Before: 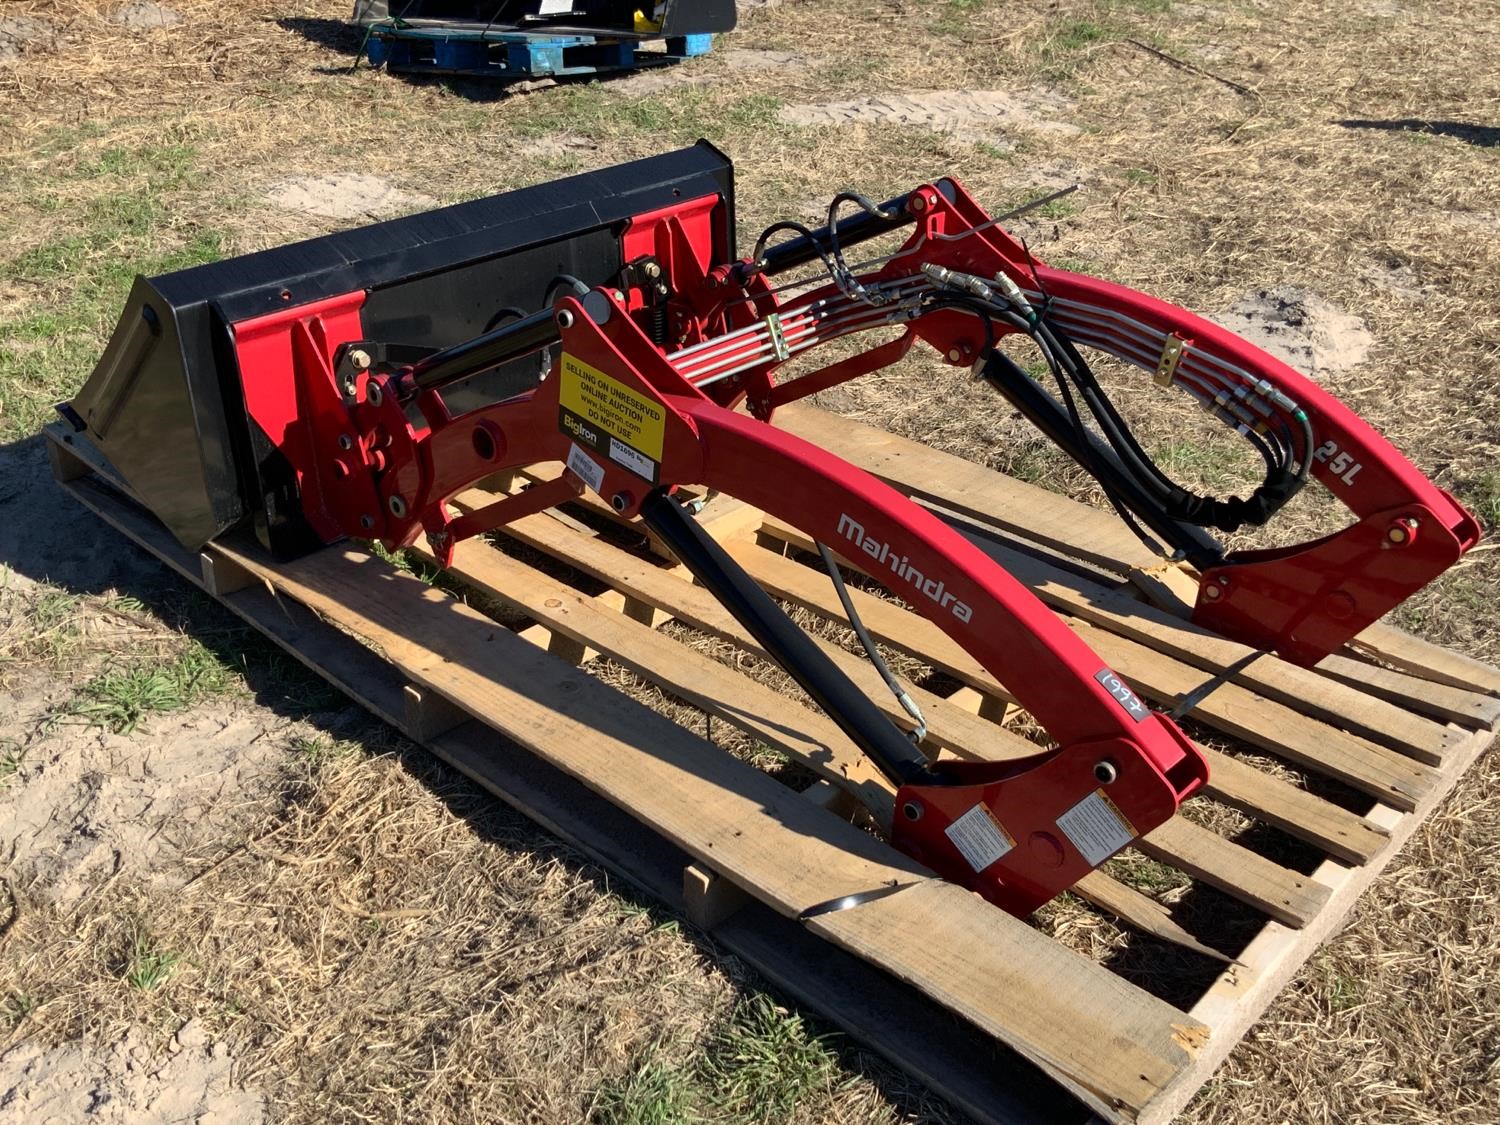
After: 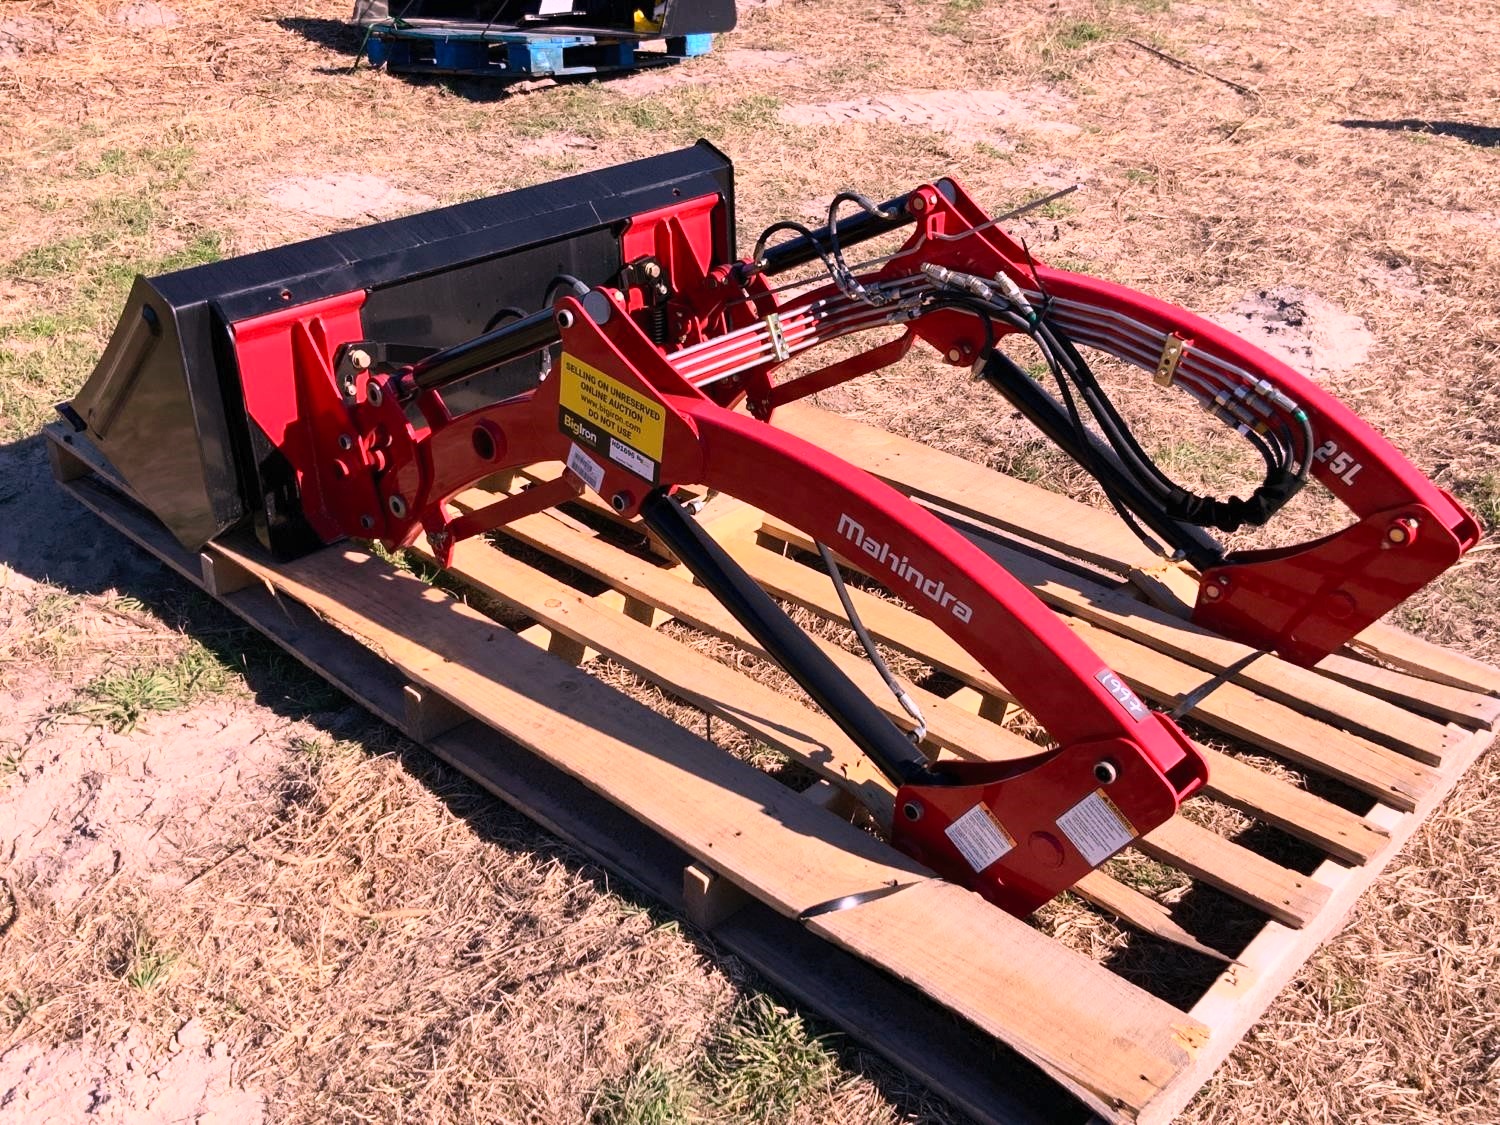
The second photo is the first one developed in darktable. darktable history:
white balance: red 1.188, blue 1.11
contrast brightness saturation: contrast 0.2, brightness 0.15, saturation 0.14
